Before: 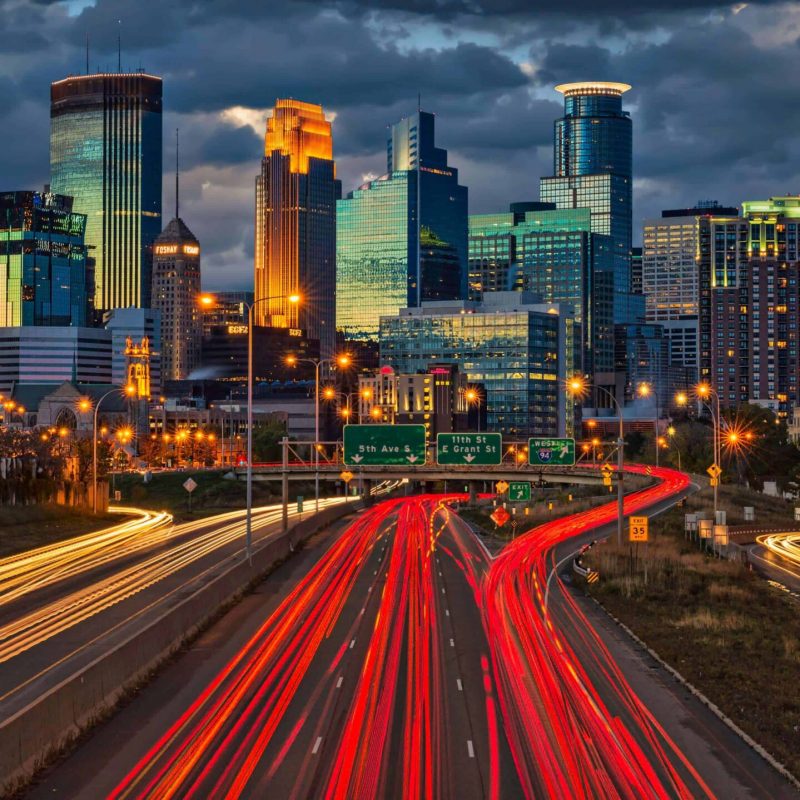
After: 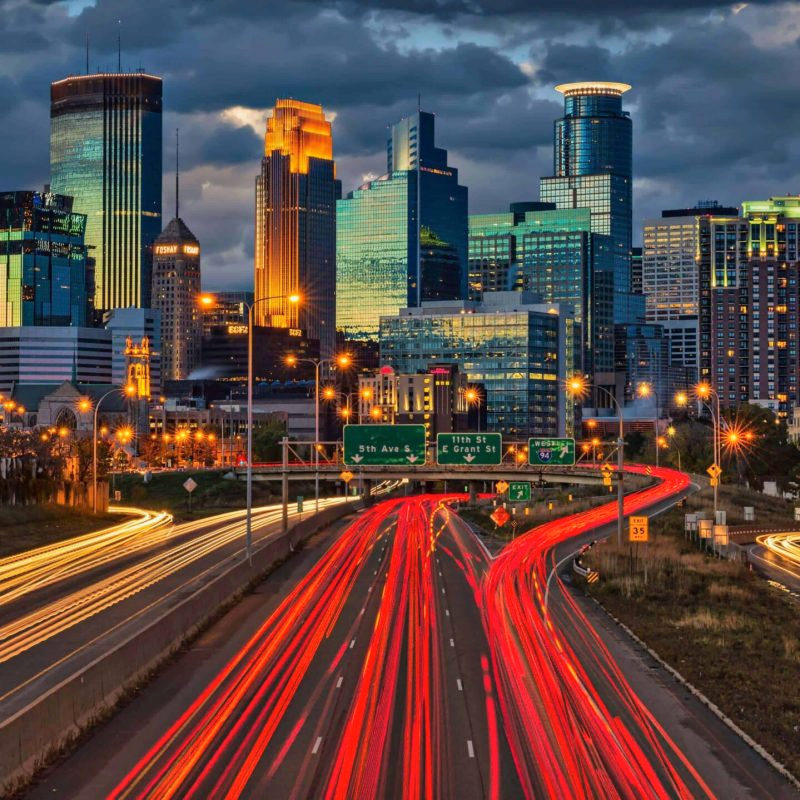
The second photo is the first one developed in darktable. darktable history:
shadows and highlights: shadows 43.52, white point adjustment -1.52, soften with gaussian
